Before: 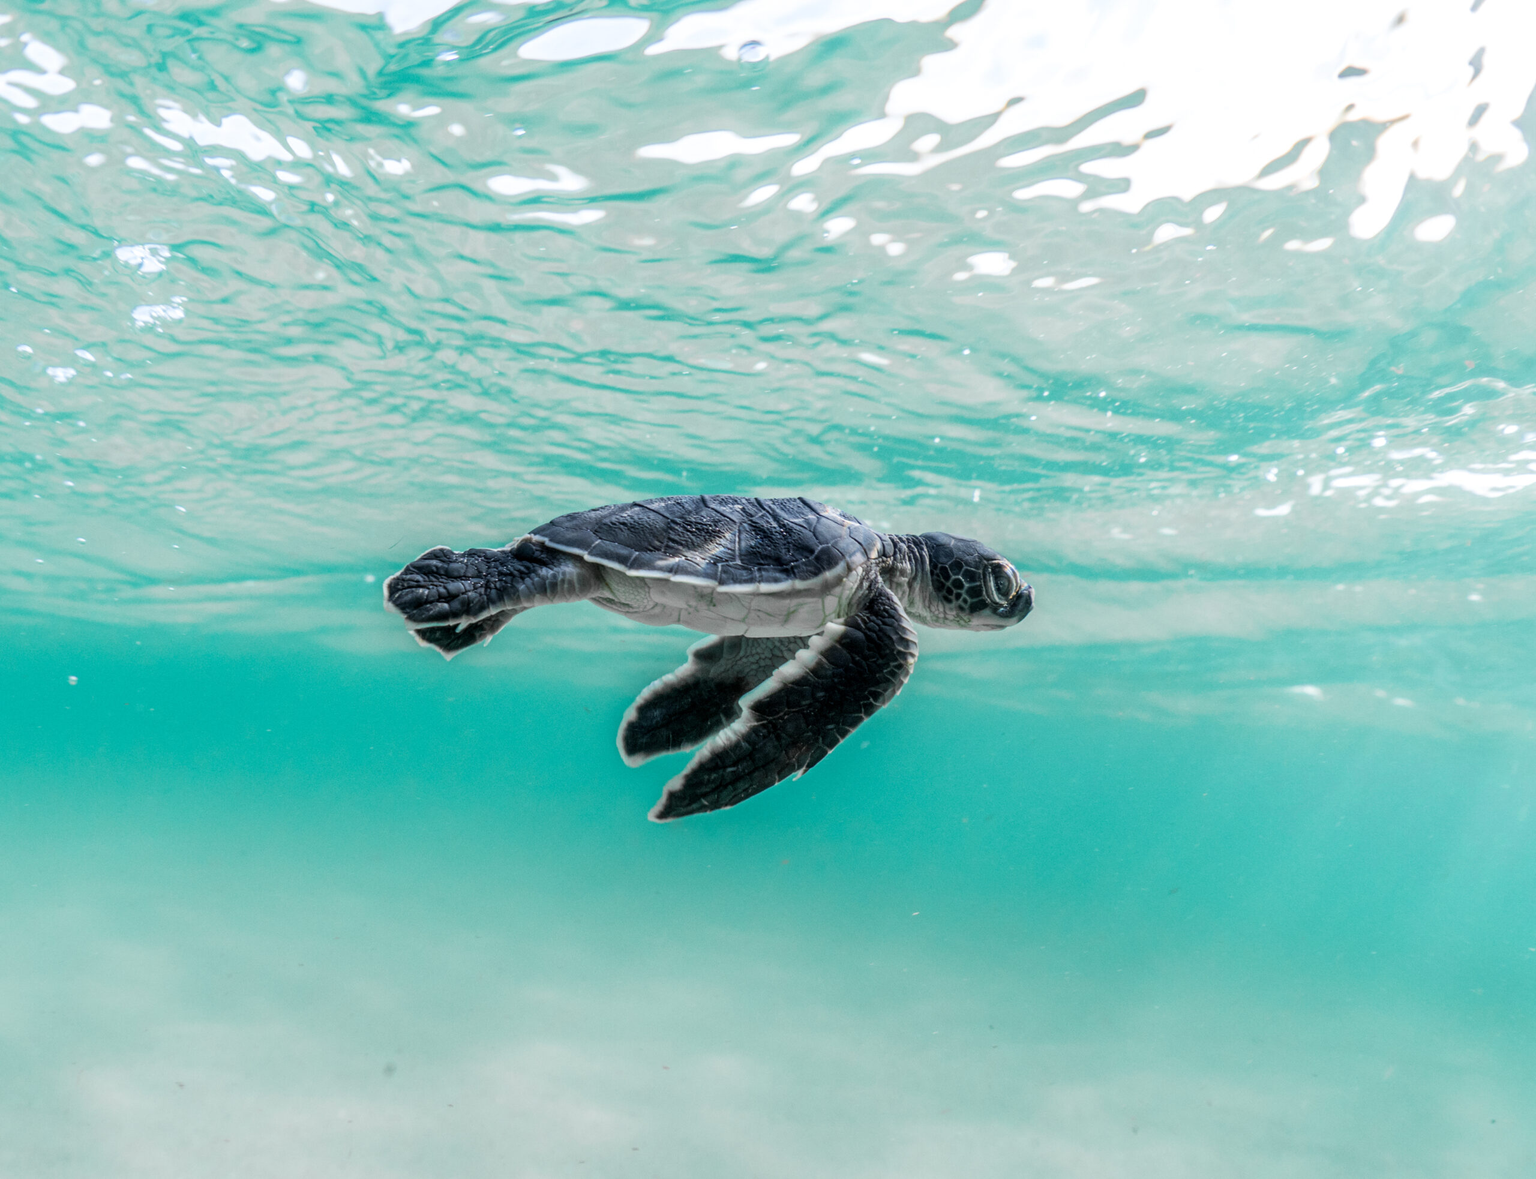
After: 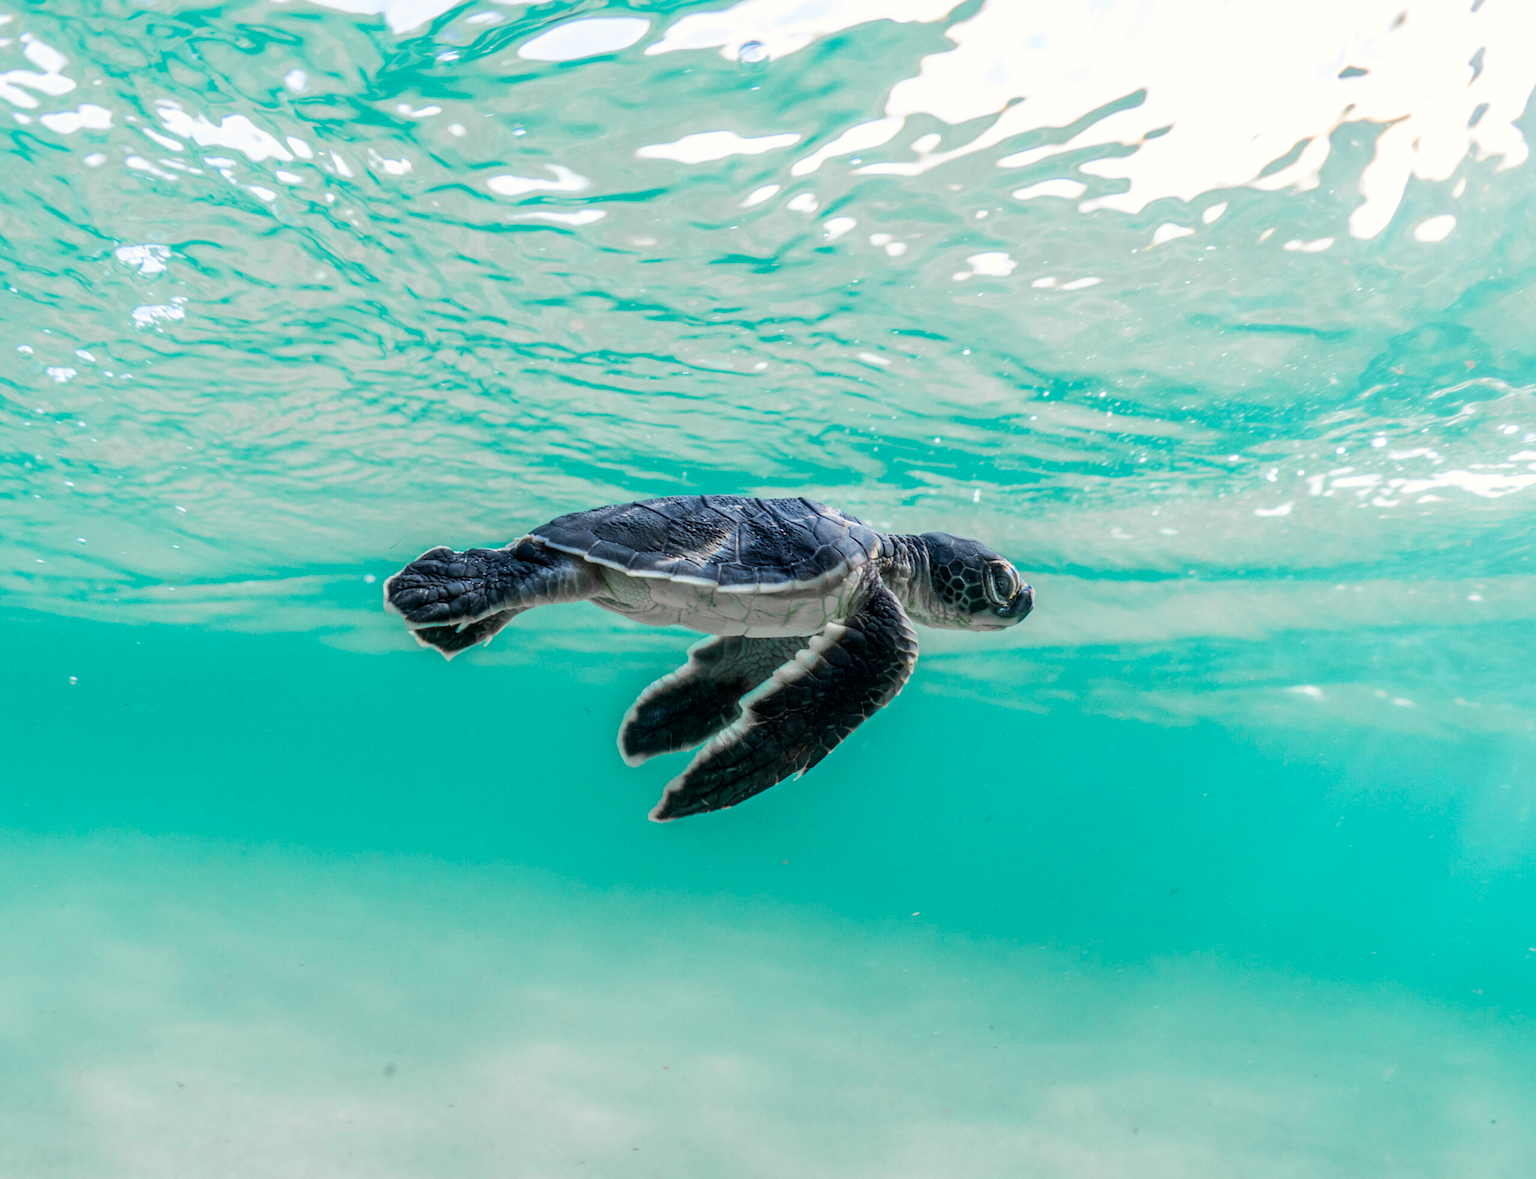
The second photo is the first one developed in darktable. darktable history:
white balance: red 1.009, blue 0.985
contrast brightness saturation: brightness -0.02, saturation 0.35
